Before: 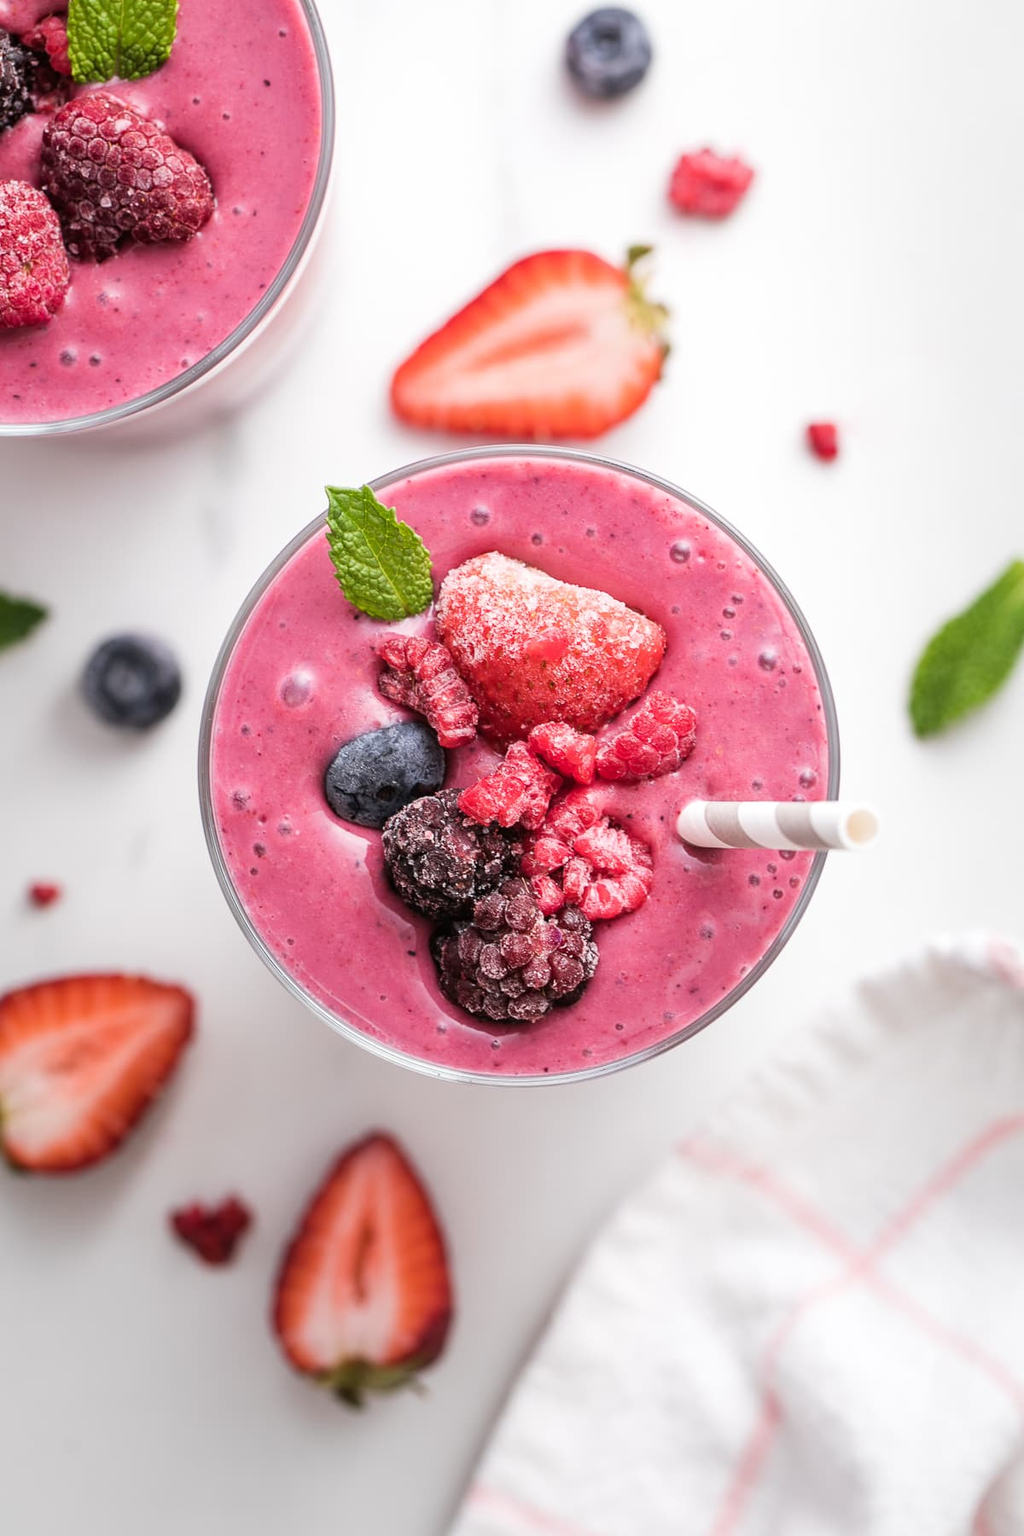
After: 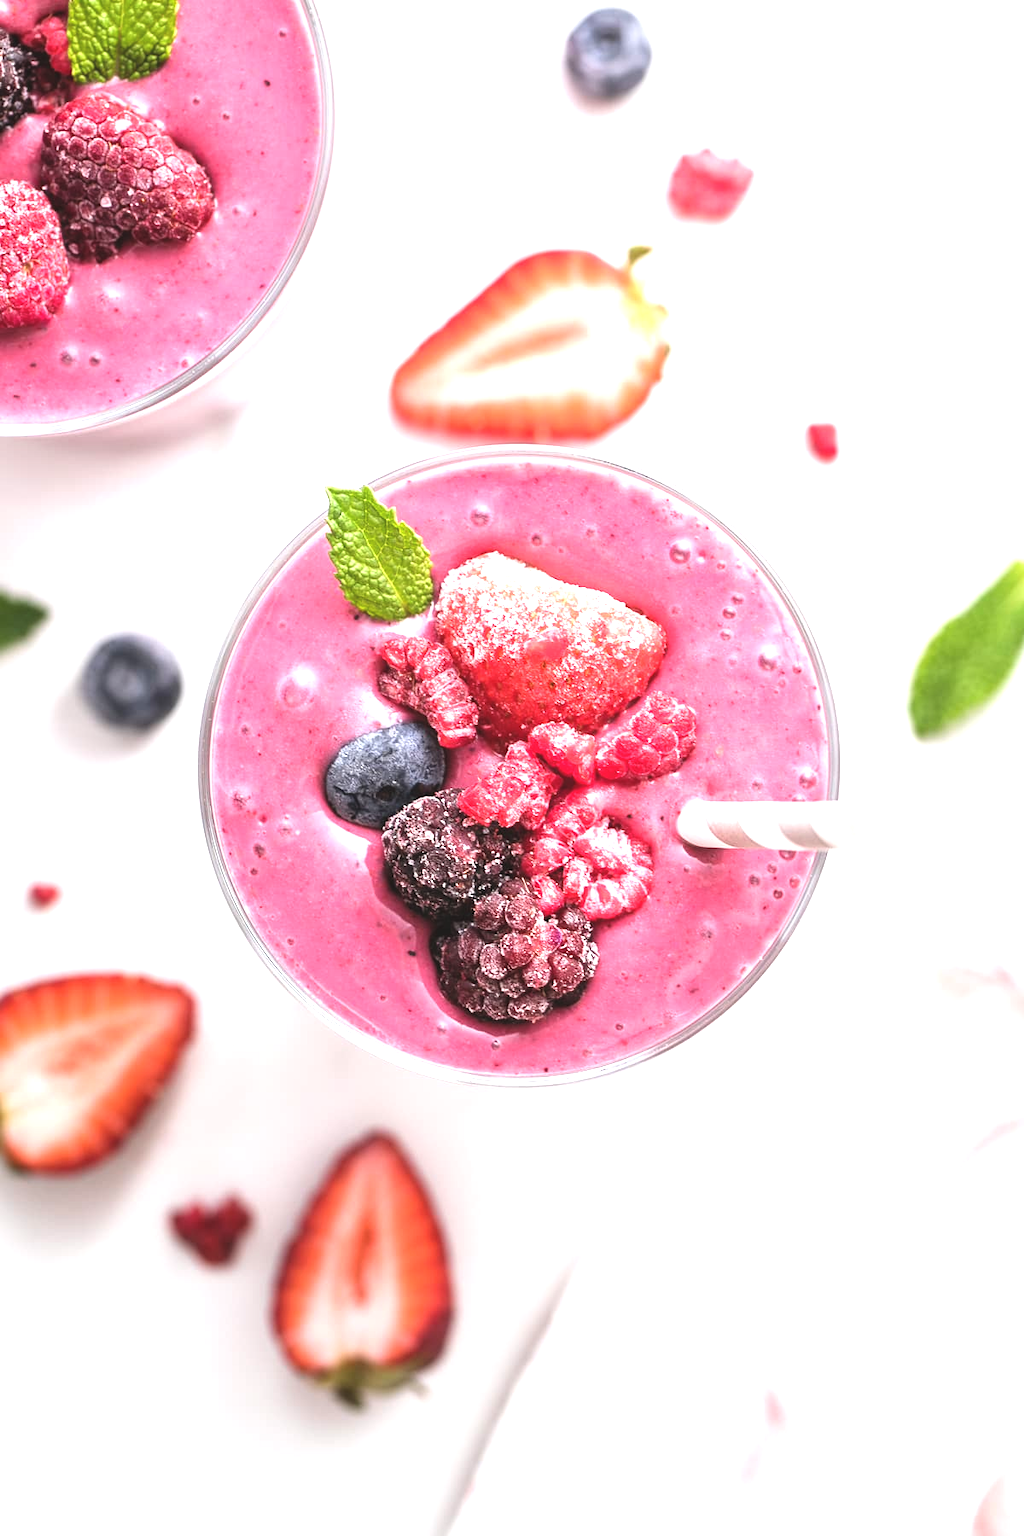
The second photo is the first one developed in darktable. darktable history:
exposure: black level correction -0.005, exposure 1.008 EV, compensate highlight preservation false
